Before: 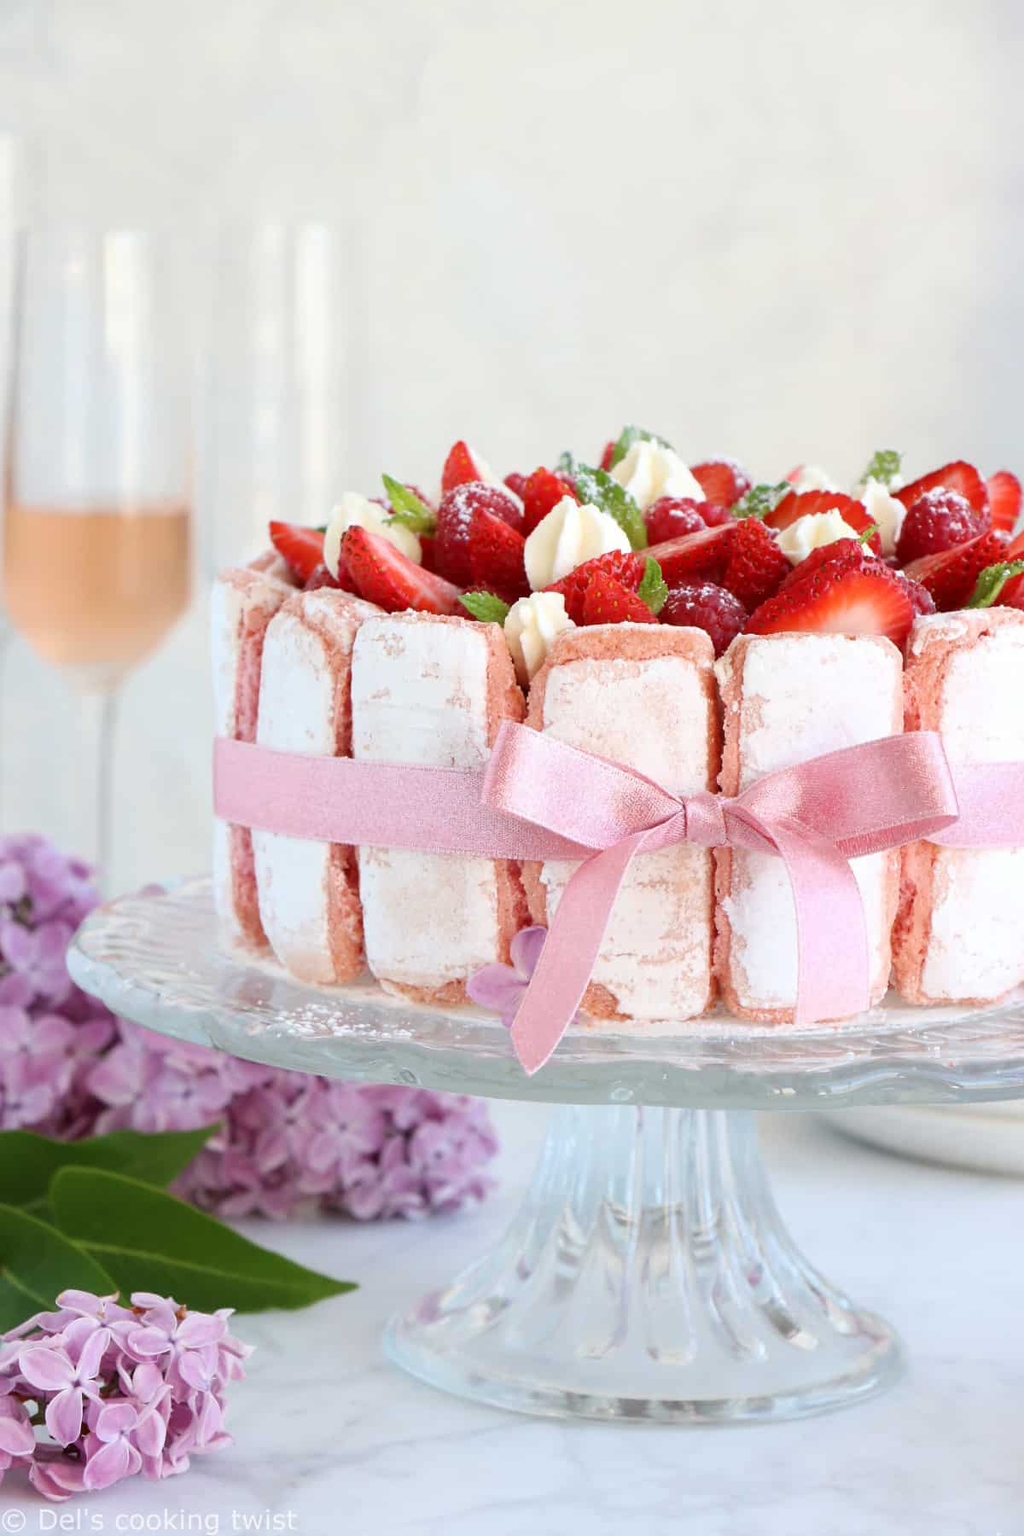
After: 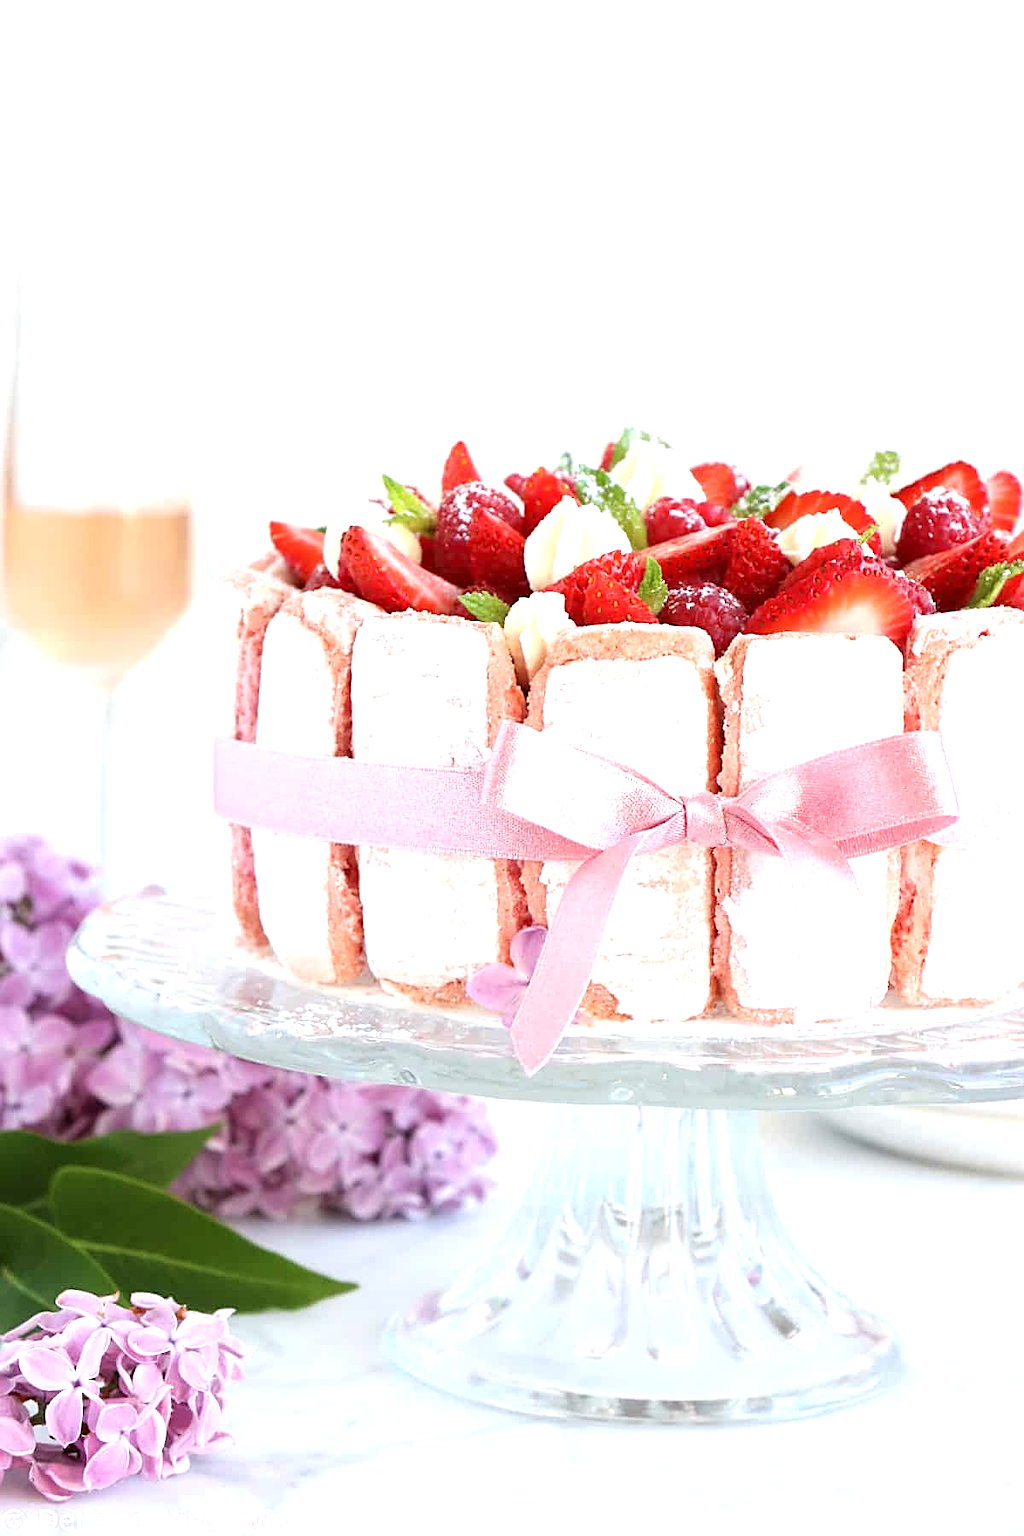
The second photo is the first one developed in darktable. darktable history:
tone equalizer: -8 EV -0.77 EV, -7 EV -0.69 EV, -6 EV -0.575 EV, -5 EV -0.373 EV, -3 EV 0.382 EV, -2 EV 0.6 EV, -1 EV 0.693 EV, +0 EV 0.725 EV
sharpen: on, module defaults
